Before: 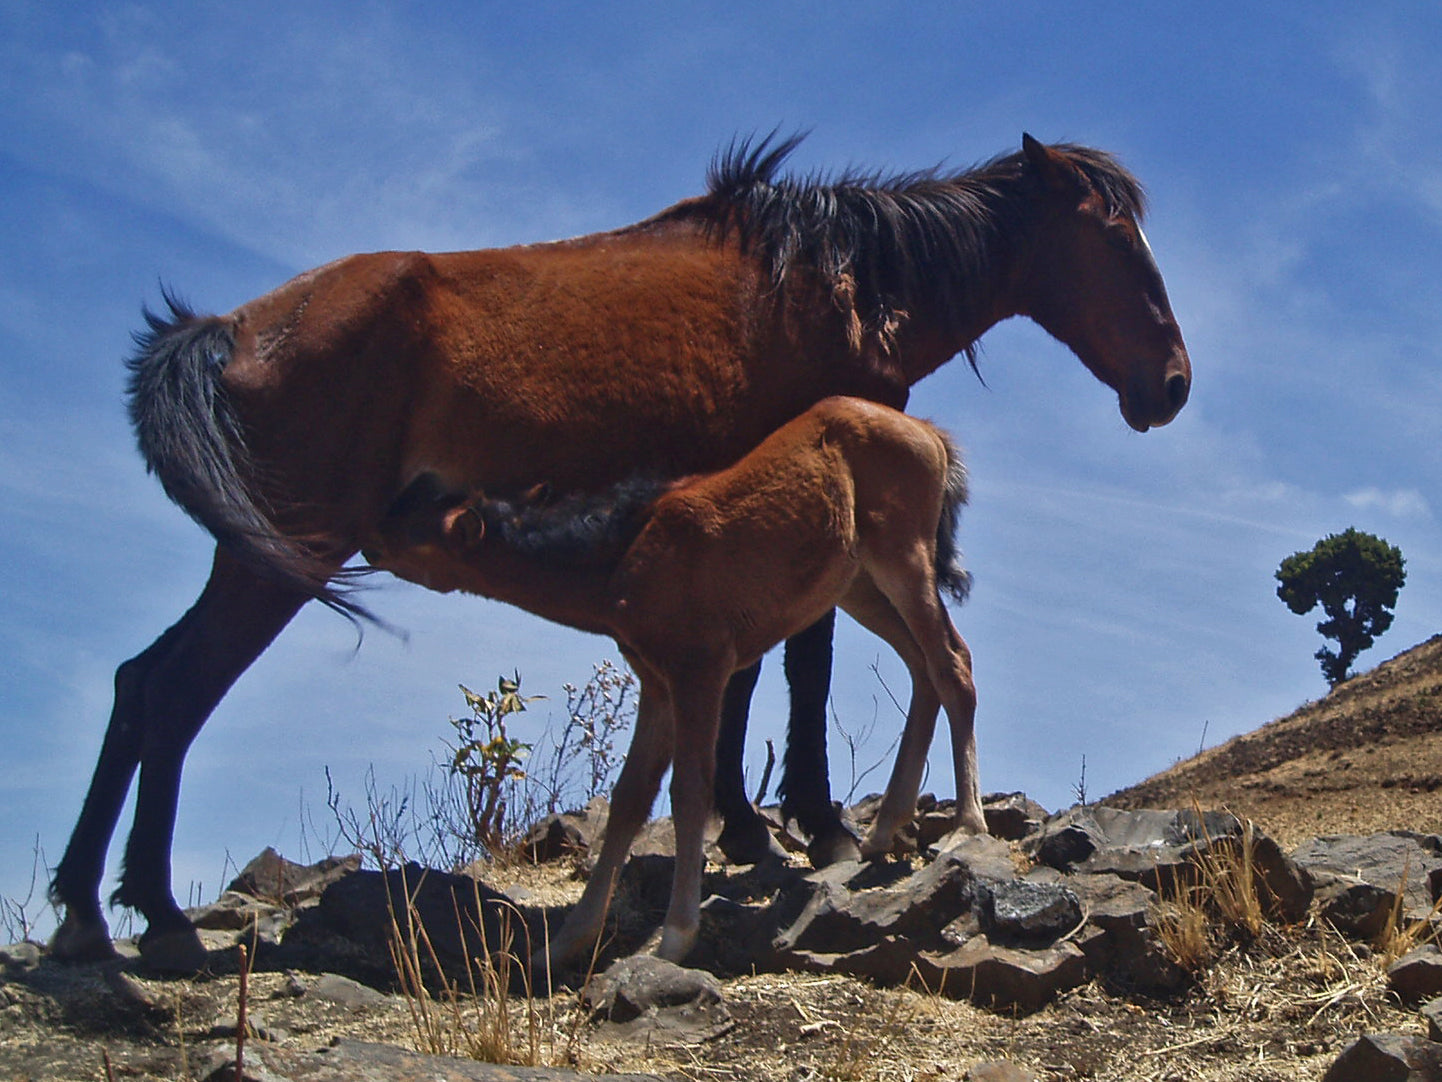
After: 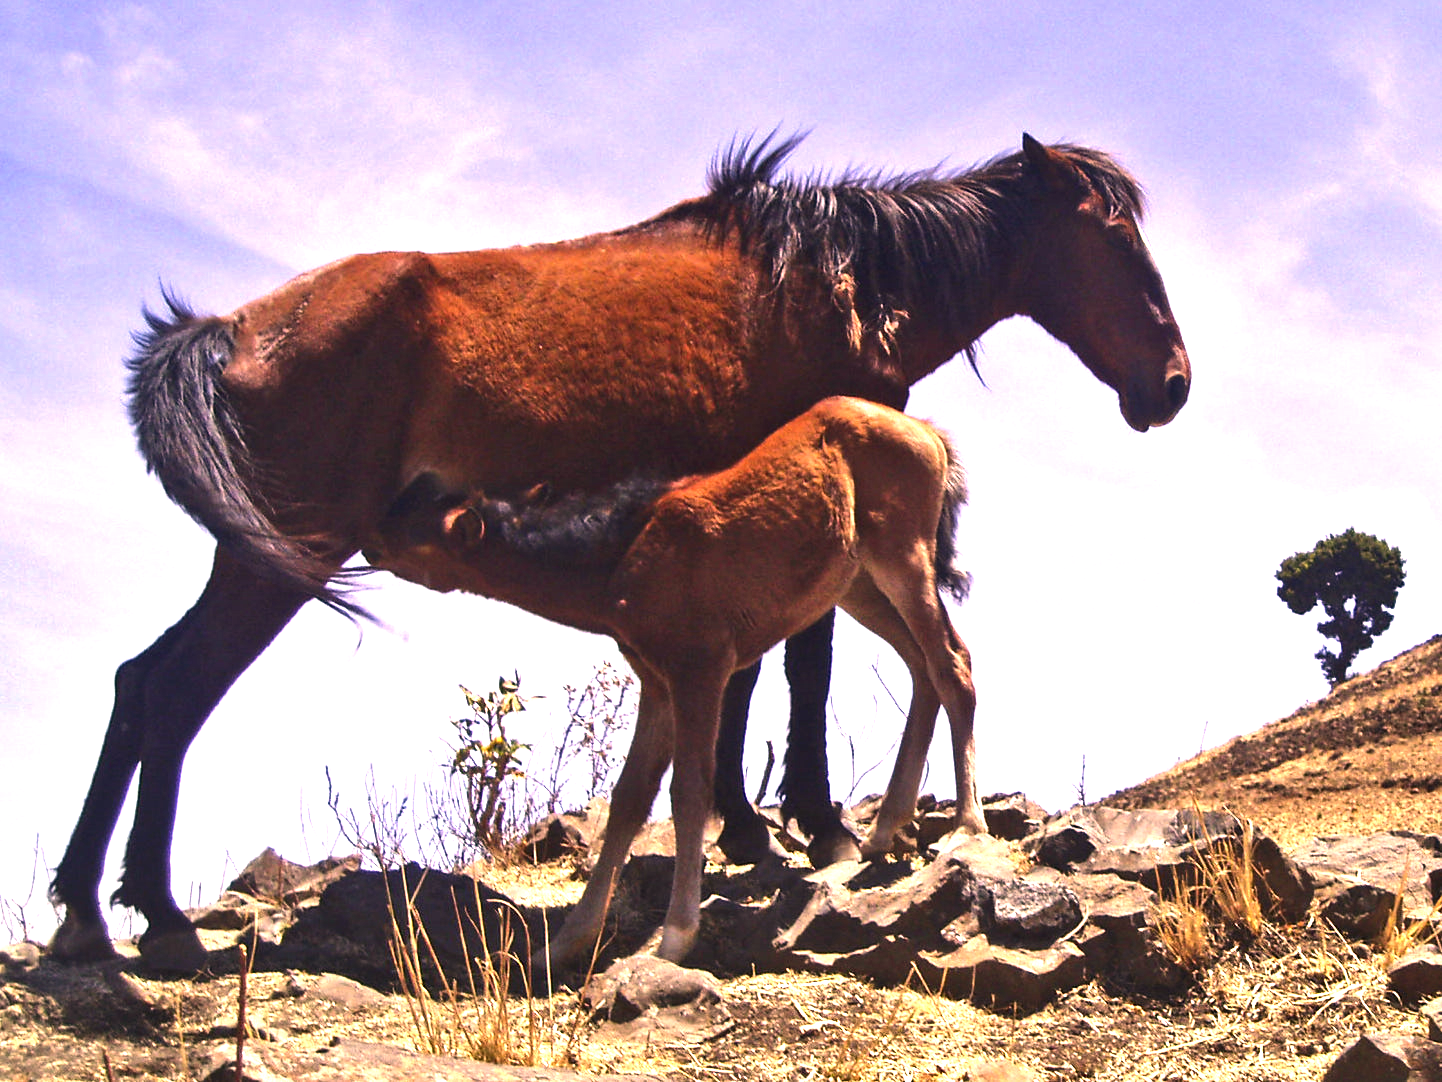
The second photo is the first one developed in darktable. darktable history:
tone equalizer: -8 EV -0.775 EV, -7 EV -0.672 EV, -6 EV -0.568 EV, -5 EV -0.406 EV, -3 EV 0.403 EV, -2 EV 0.6 EV, -1 EV 0.69 EV, +0 EV 0.751 EV, edges refinement/feathering 500, mask exposure compensation -1.57 EV, preserve details no
color correction: highlights a* 20.48, highlights b* 19.4
exposure: black level correction 0, exposure 1.199 EV, compensate exposure bias true, compensate highlight preservation false
shadows and highlights: shadows 2.52, highlights -18.44, soften with gaussian
